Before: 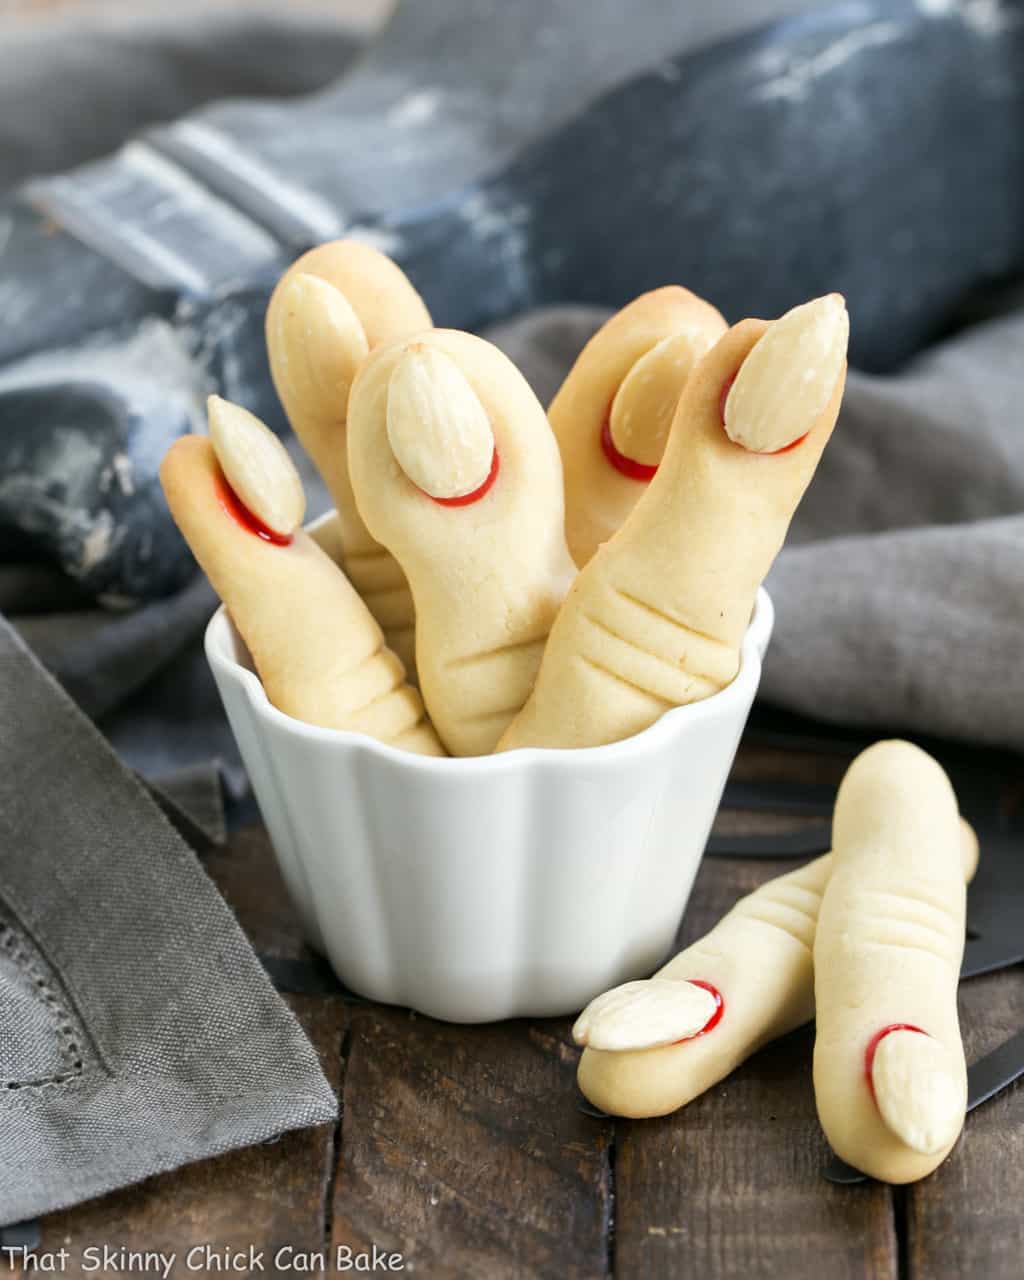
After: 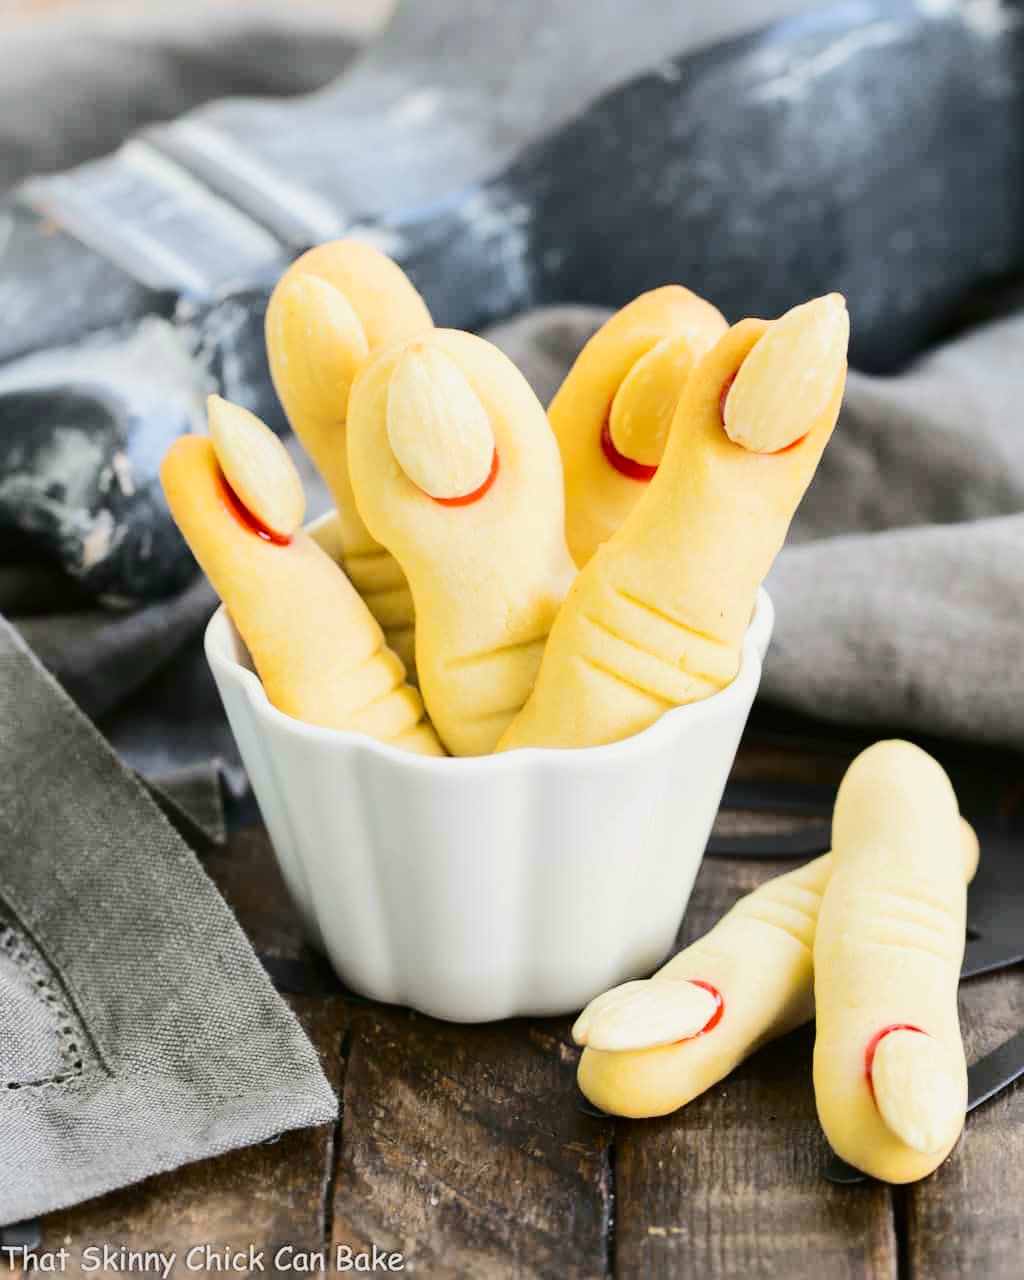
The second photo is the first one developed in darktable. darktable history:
tone curve: curves: ch0 [(0, 0.011) (0.104, 0.085) (0.236, 0.234) (0.398, 0.507) (0.472, 0.62) (0.641, 0.773) (0.835, 0.883) (1, 0.961)]; ch1 [(0, 0) (0.353, 0.344) (0.43, 0.401) (0.479, 0.476) (0.502, 0.504) (0.54, 0.542) (0.602, 0.613) (0.638, 0.668) (0.693, 0.727) (1, 1)]; ch2 [(0, 0) (0.34, 0.314) (0.434, 0.43) (0.5, 0.506) (0.528, 0.534) (0.55, 0.567) (0.595, 0.613) (0.644, 0.729) (1, 1)], color space Lab, independent channels, preserve colors none
